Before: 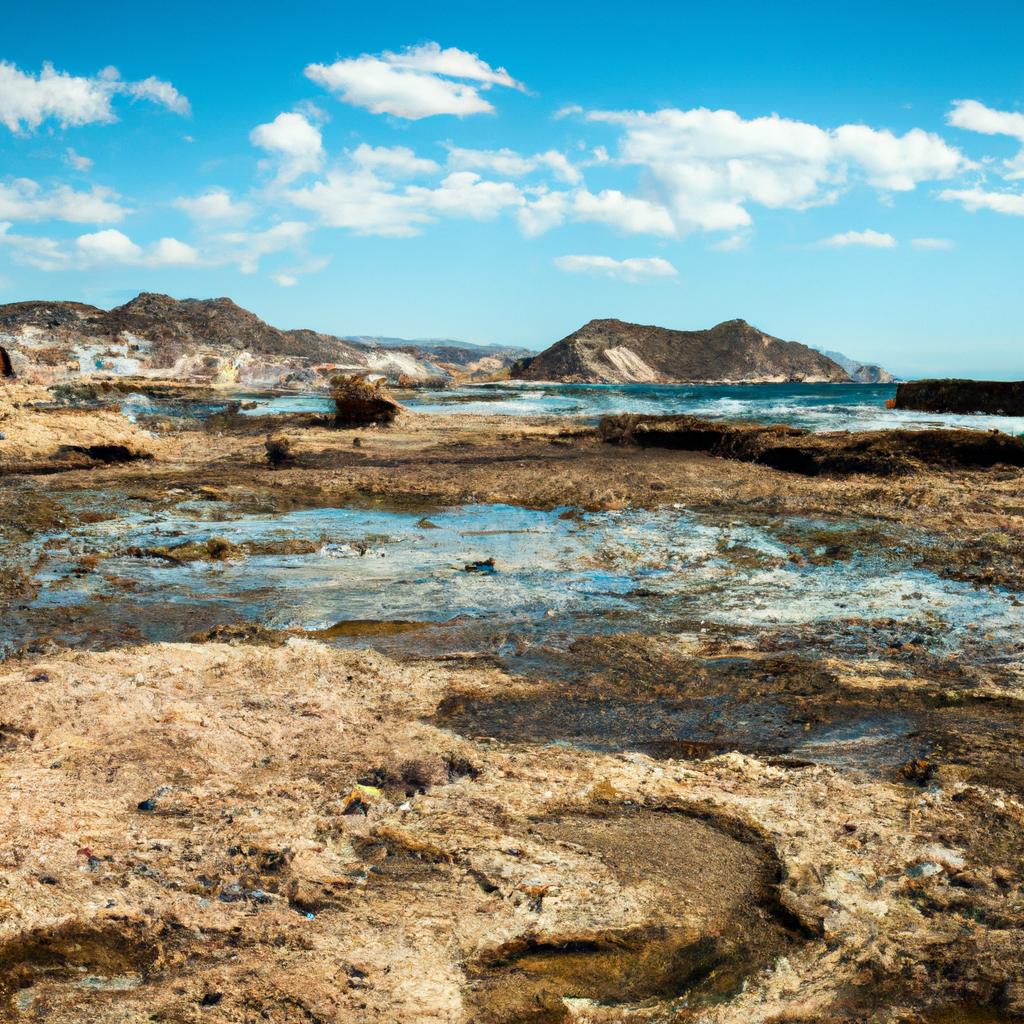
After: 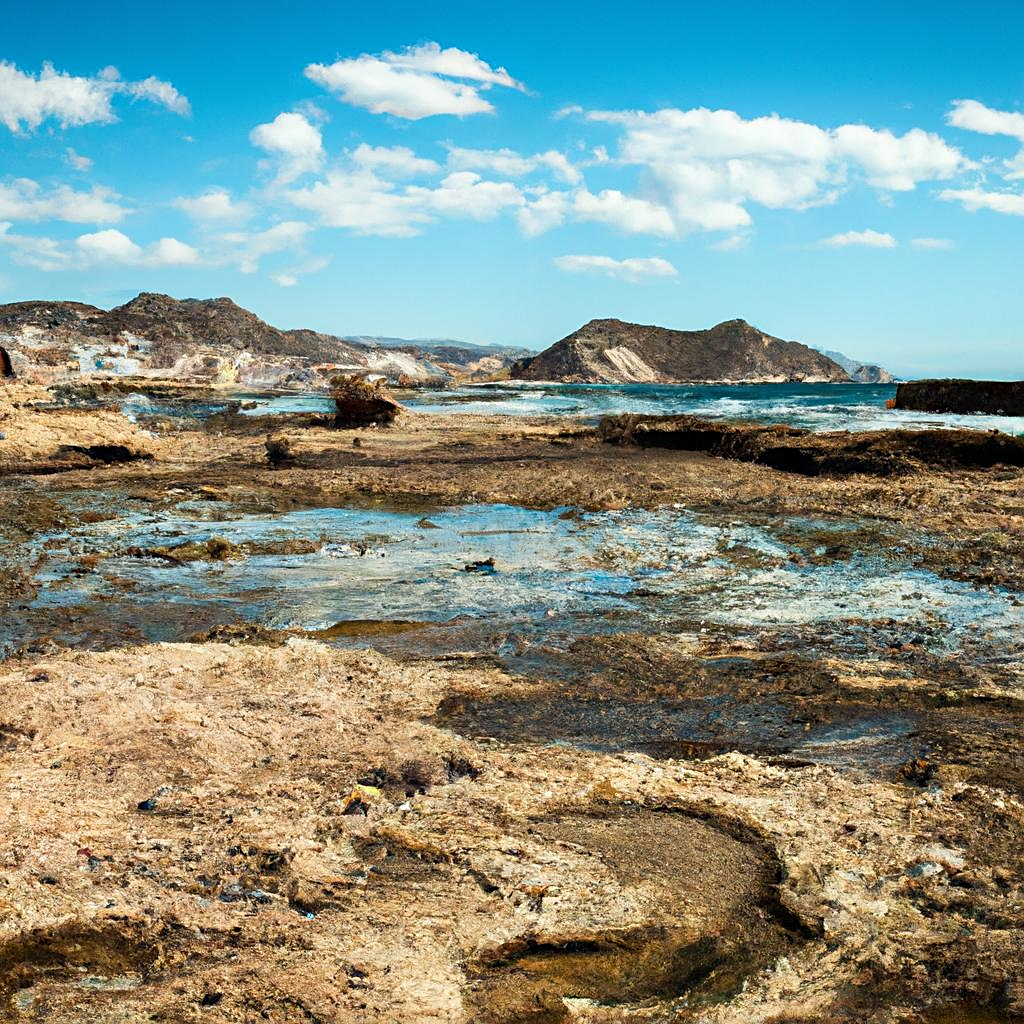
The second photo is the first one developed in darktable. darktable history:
color correction: highlights b* -0.047
levels: mode automatic, levels [0.062, 0.494, 0.925]
sharpen: on, module defaults
